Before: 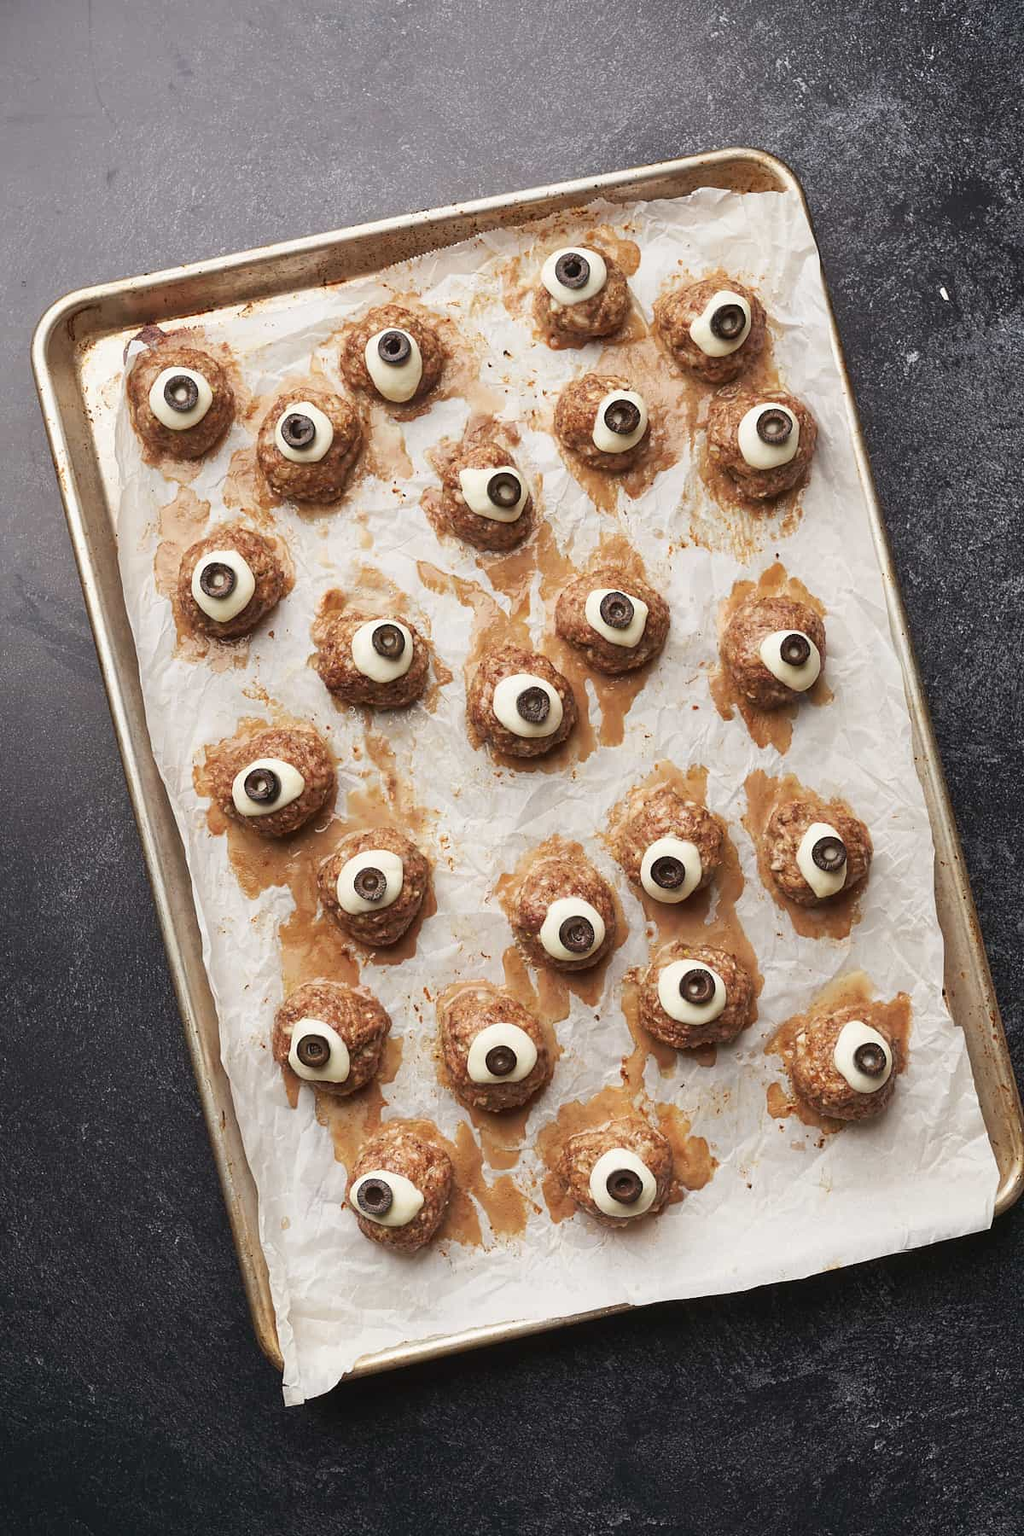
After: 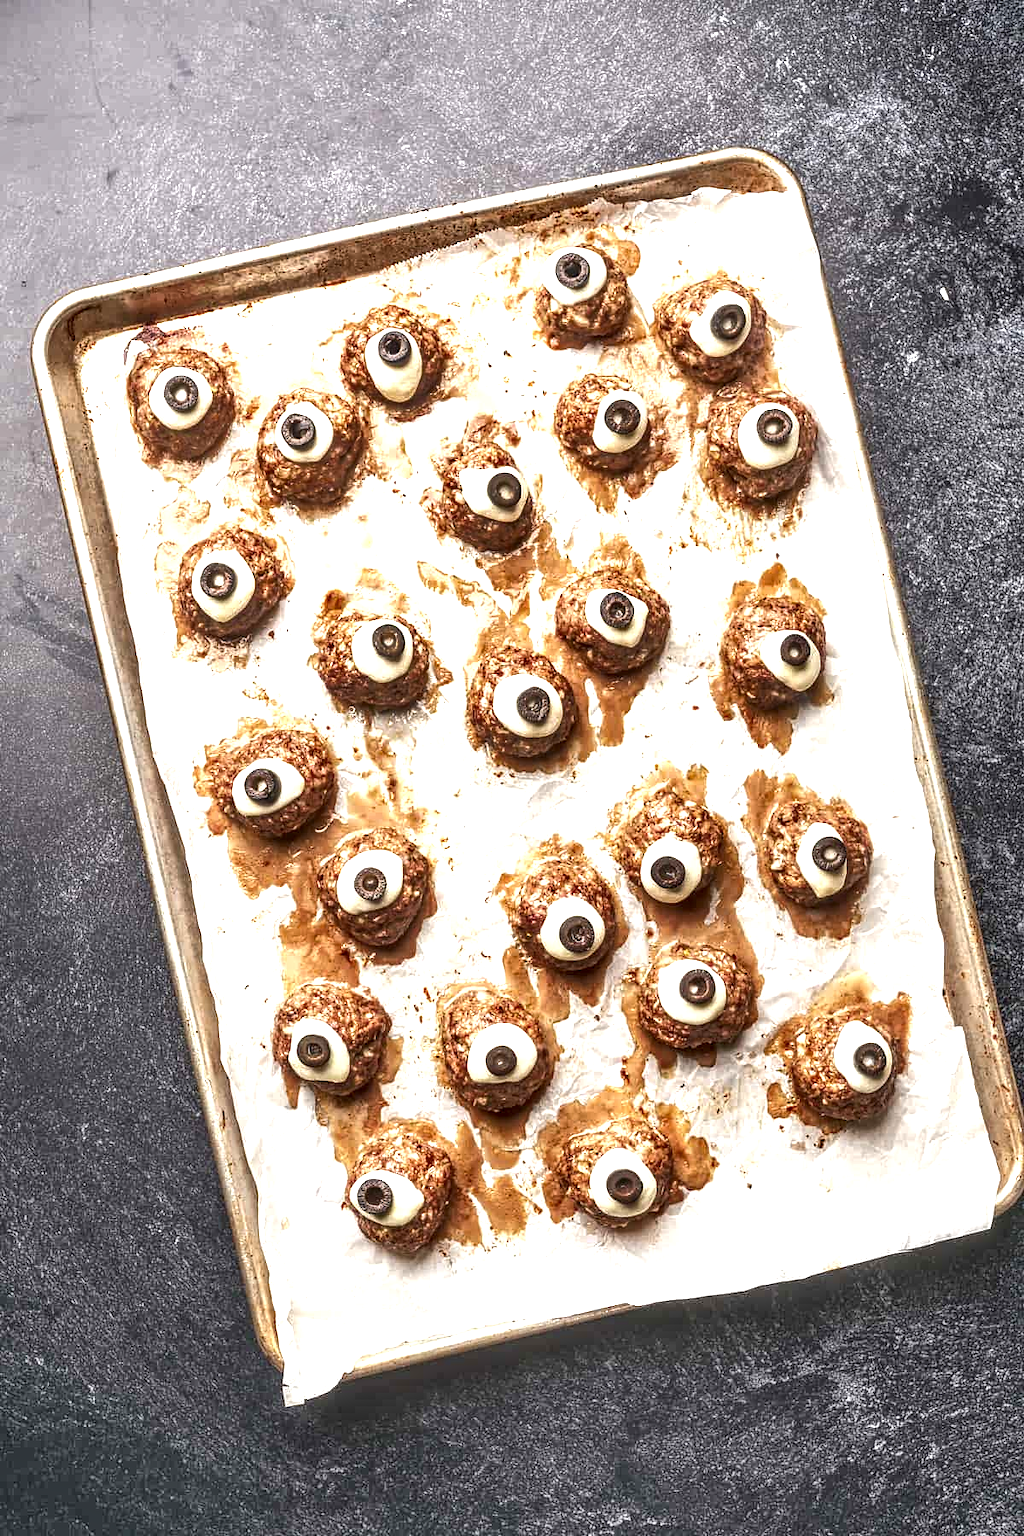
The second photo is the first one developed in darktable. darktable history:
shadows and highlights: shadows 49.05, highlights -42.67, soften with gaussian
exposure: black level correction 0, exposure 0.95 EV, compensate highlight preservation false
local contrast: highlights 6%, shadows 1%, detail 182%
